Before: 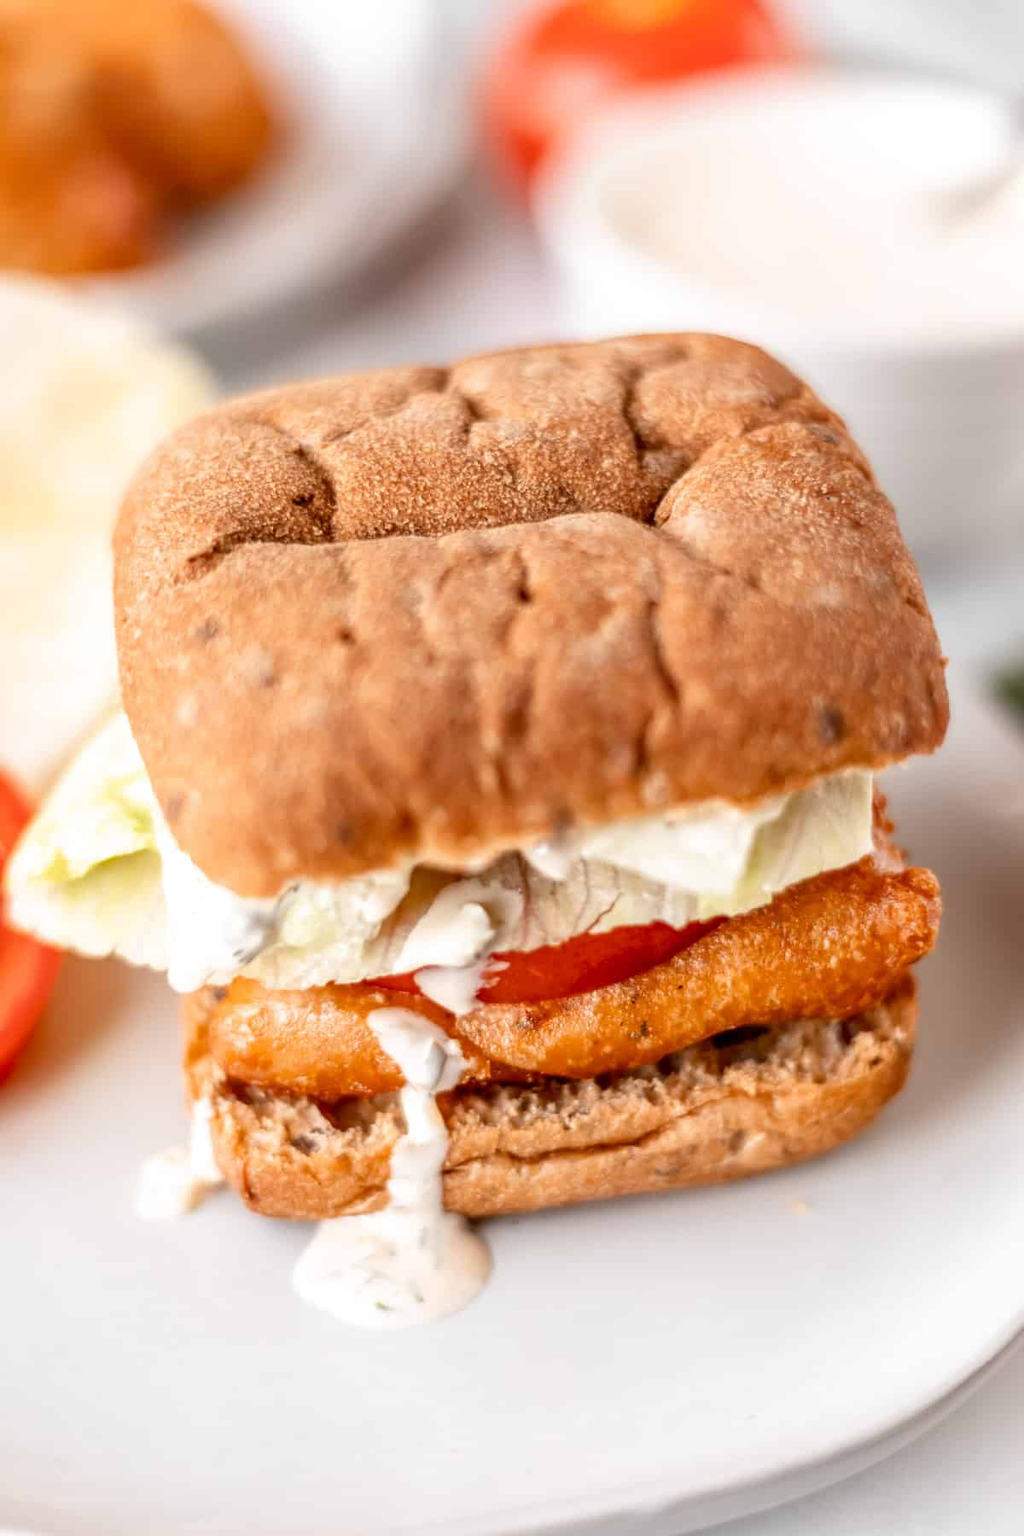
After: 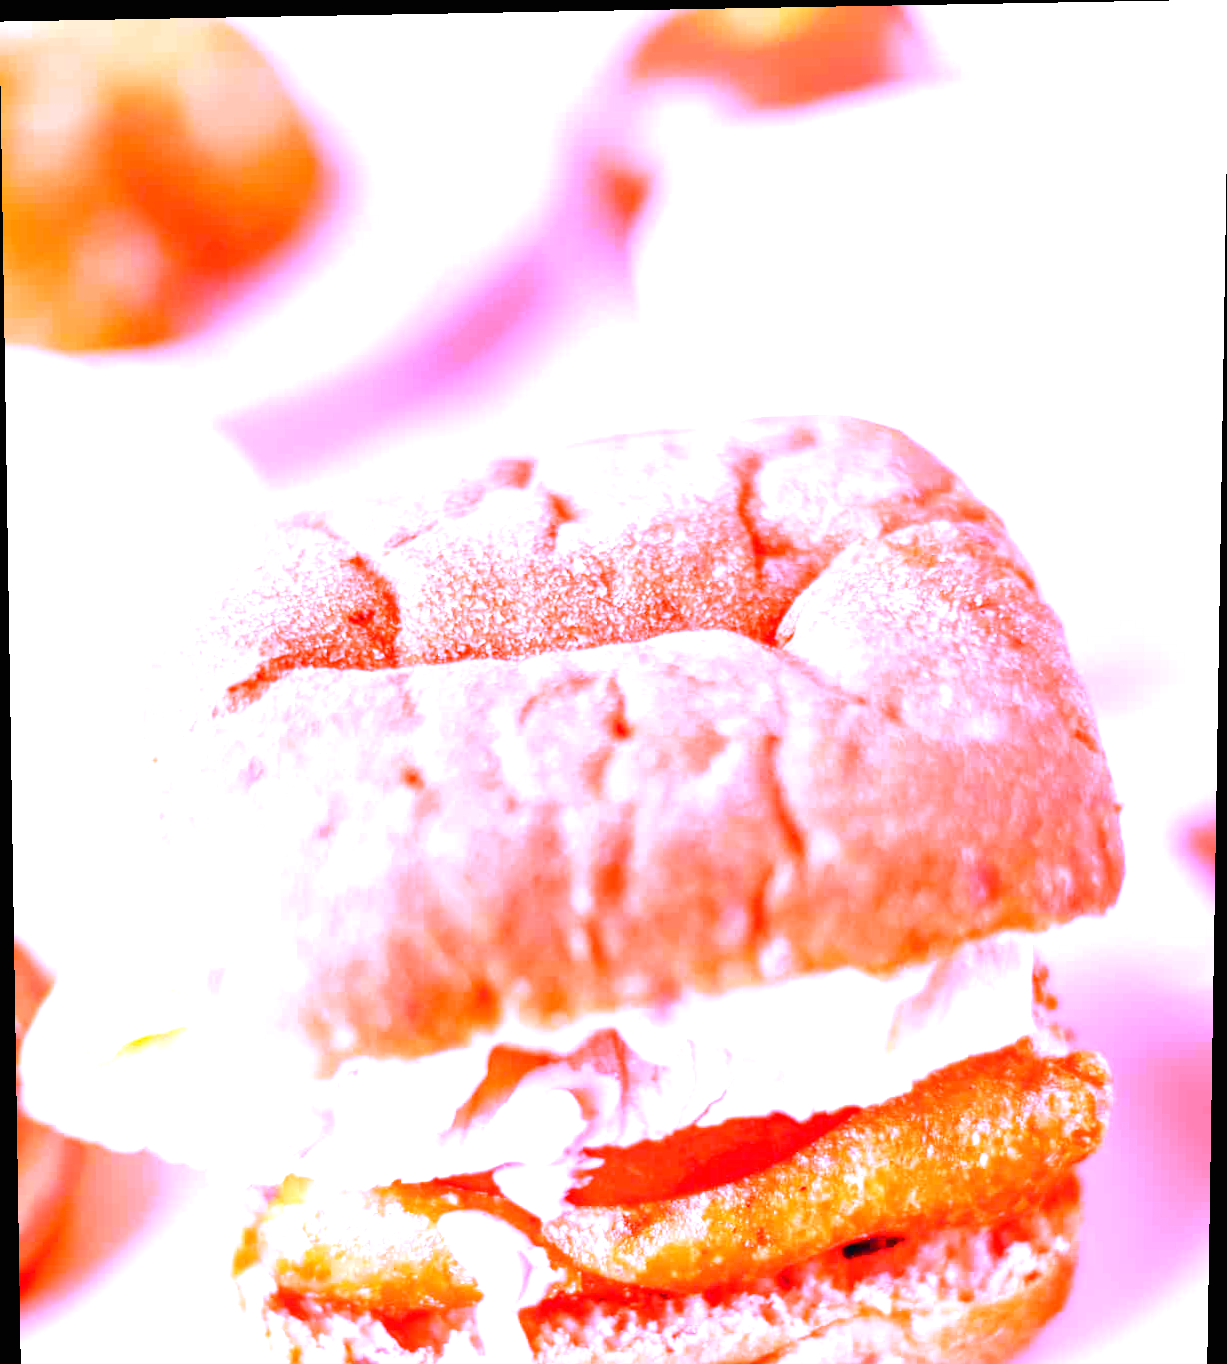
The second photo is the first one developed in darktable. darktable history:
white balance: red 4.26, blue 1.802
crop: bottom 24.967%
exposure: black level correction 0, exposure 1.2 EV, compensate exposure bias true, compensate highlight preservation false
rotate and perspective: lens shift (vertical) 0.048, lens shift (horizontal) -0.024, automatic cropping off
